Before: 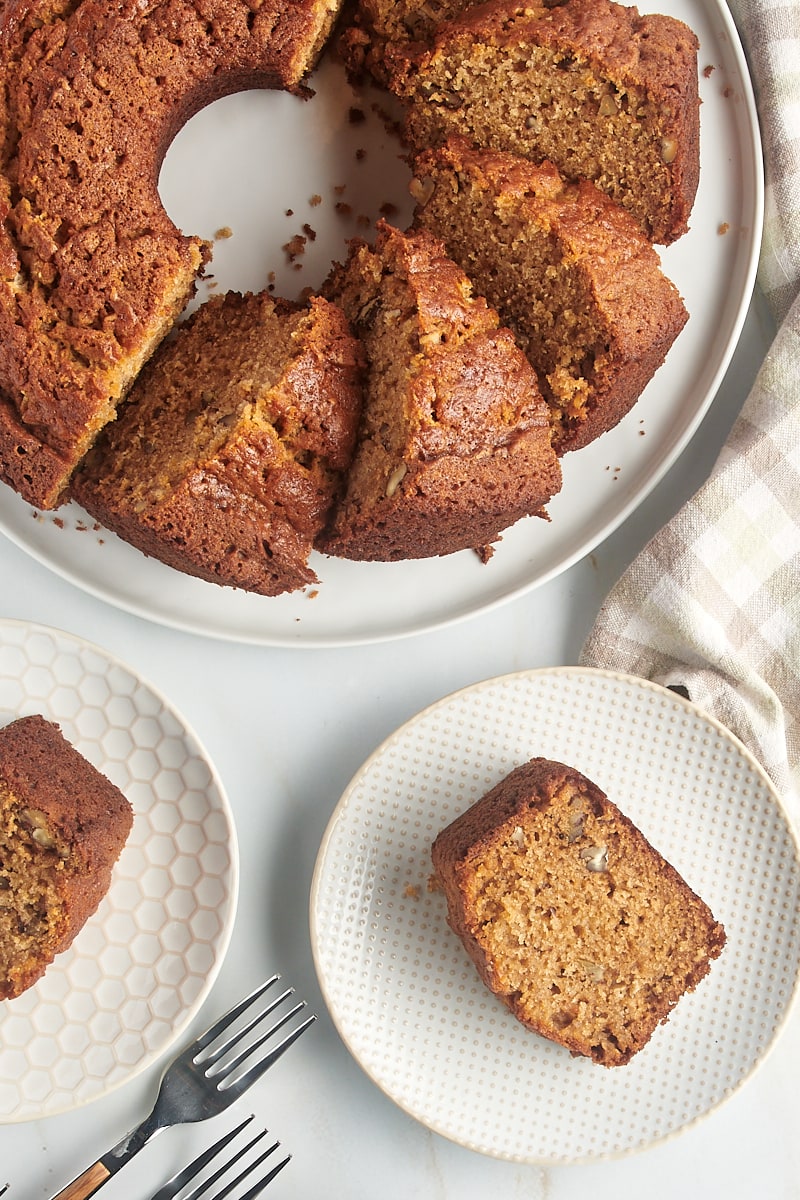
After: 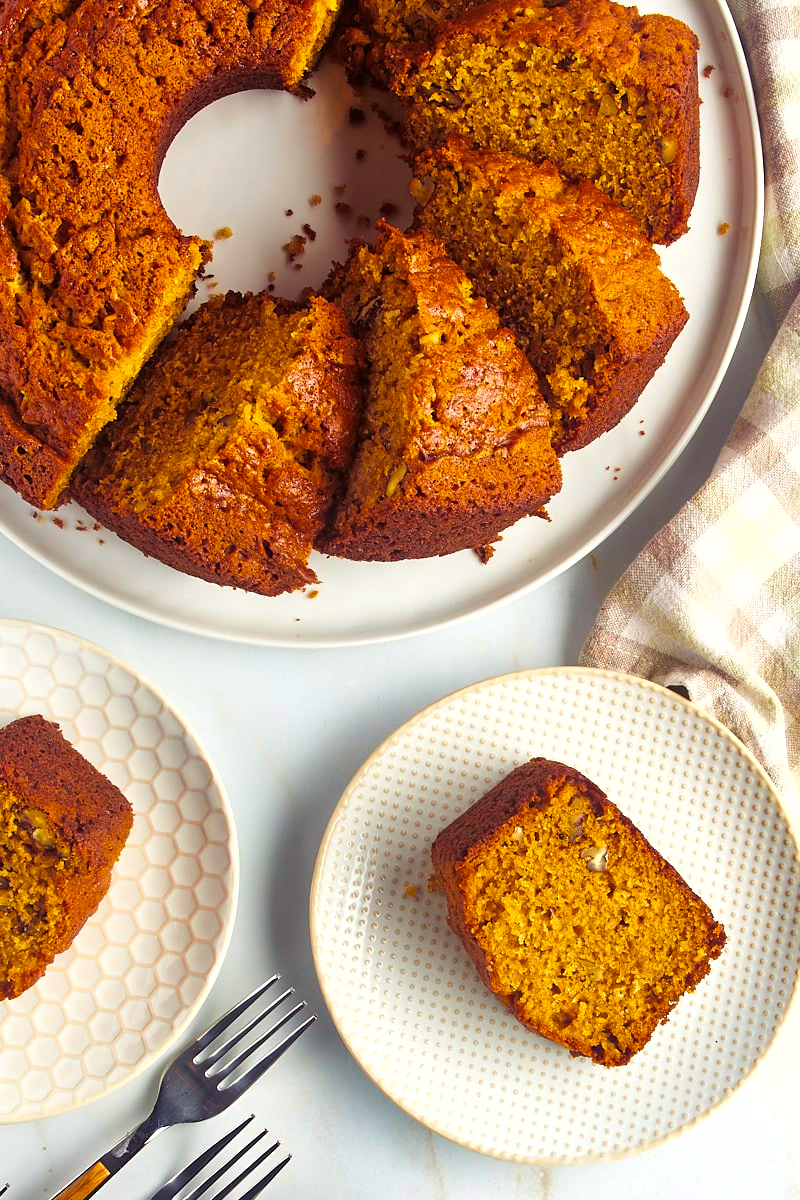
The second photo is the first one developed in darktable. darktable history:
color balance rgb: shadows lift › luminance 0.474%, shadows lift › chroma 6.982%, shadows lift › hue 297.75°, linear chroma grading › global chroma 0.859%, perceptual saturation grading › global saturation 59.893%, perceptual saturation grading › highlights 21.193%, perceptual saturation grading › shadows -49.376%, global vibrance 30.555%, contrast 9.829%
shadows and highlights: radius 125.21, shadows 30.48, highlights -31.18, low approximation 0.01, soften with gaussian
